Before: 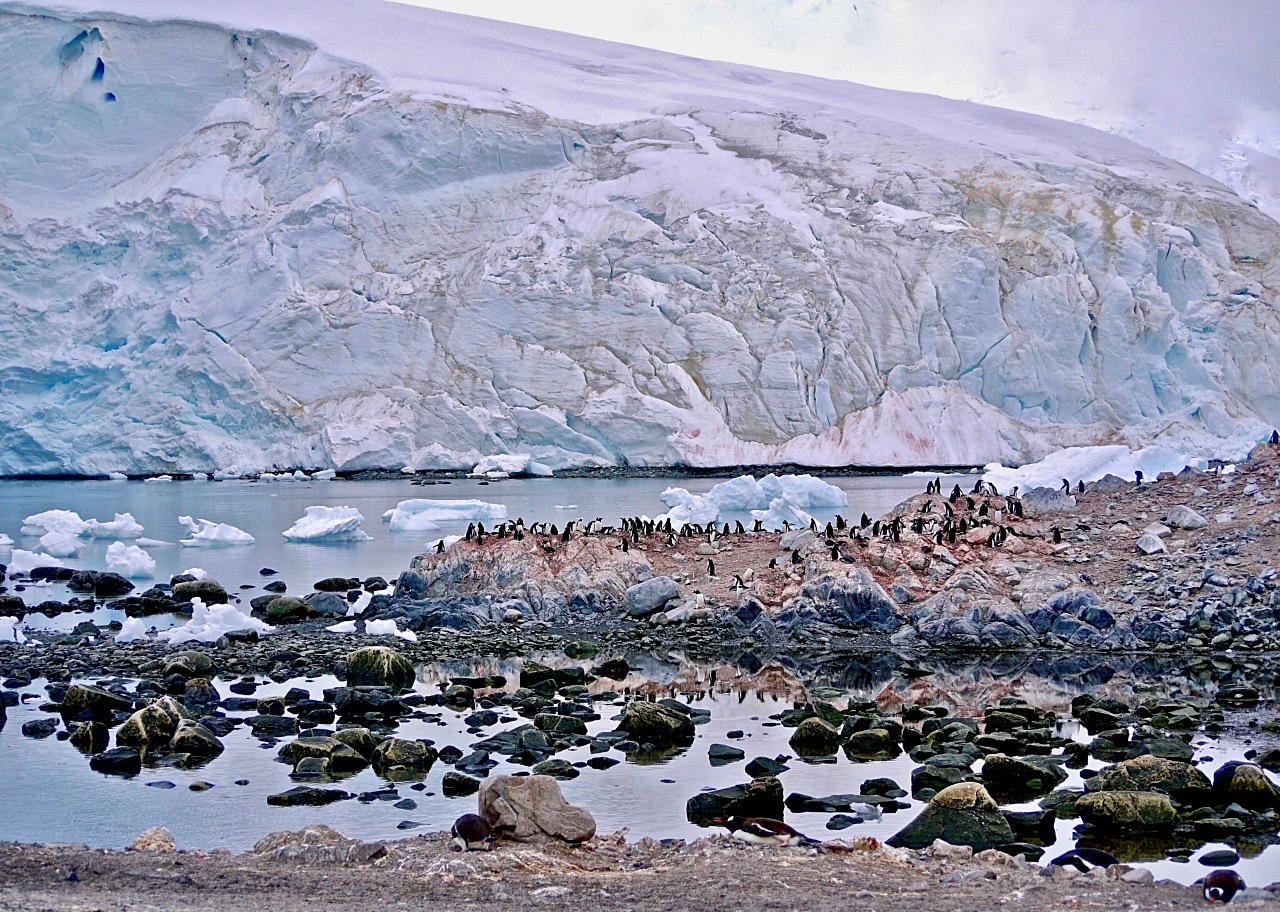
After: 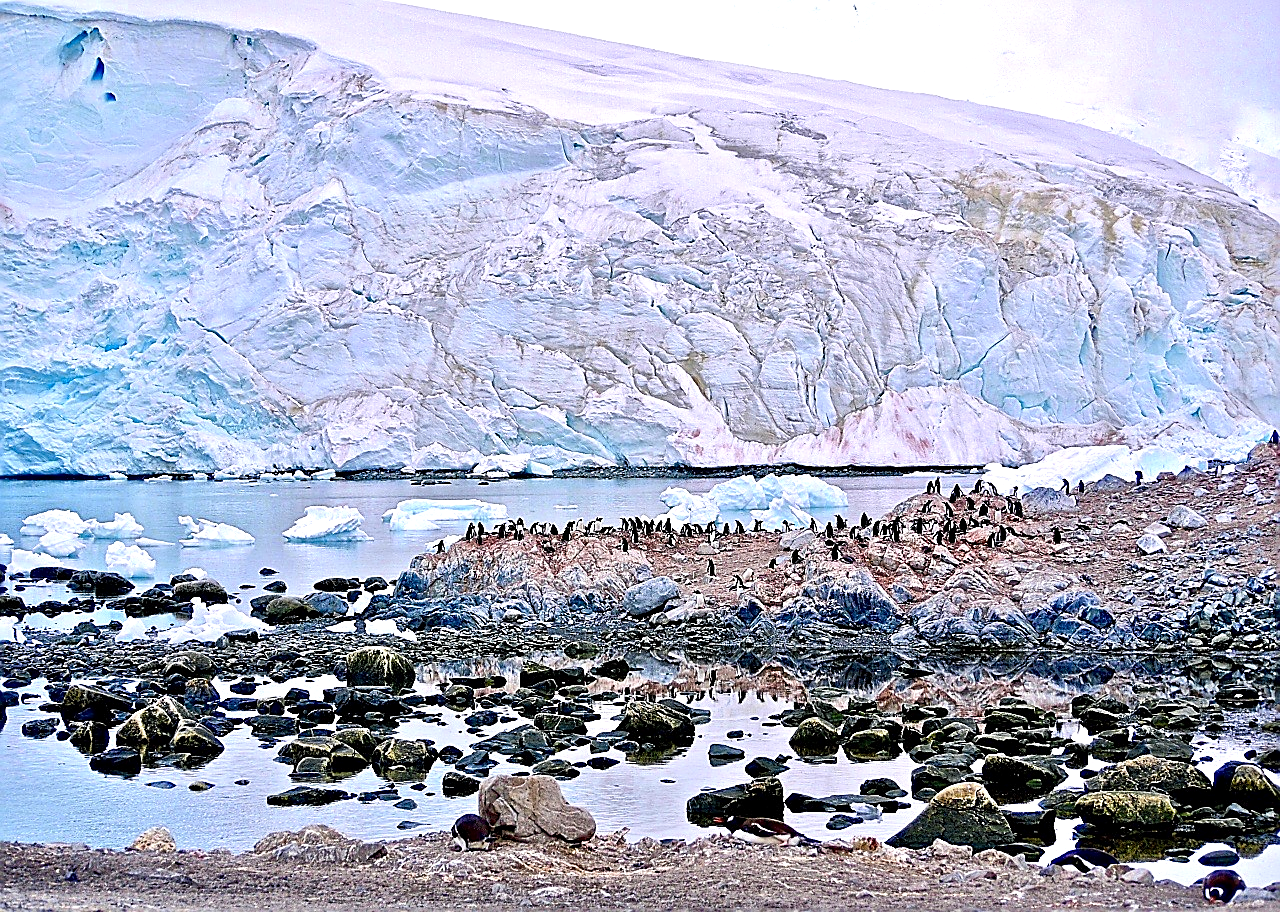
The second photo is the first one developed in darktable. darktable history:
sharpen: radius 1.355, amount 1.24, threshold 0.76
exposure: black level correction 0.001, exposure 0.499 EV, compensate highlight preservation false
color zones: curves: ch0 [(0, 0.485) (0.178, 0.476) (0.261, 0.623) (0.411, 0.403) (0.708, 0.603) (0.934, 0.412)]; ch1 [(0.003, 0.485) (0.149, 0.496) (0.229, 0.584) (0.326, 0.551) (0.484, 0.262) (0.757, 0.643)]
